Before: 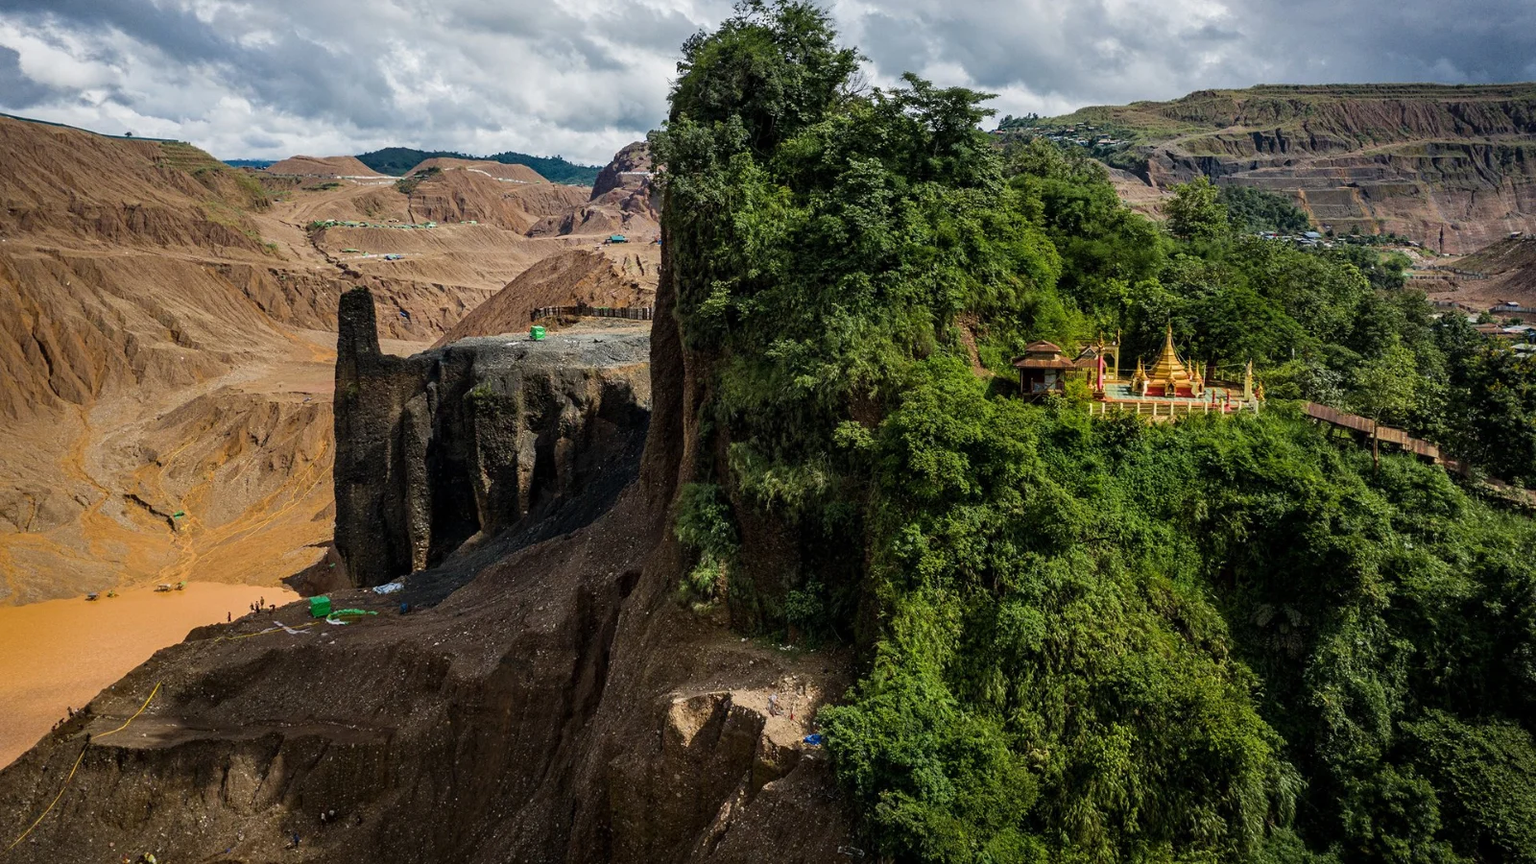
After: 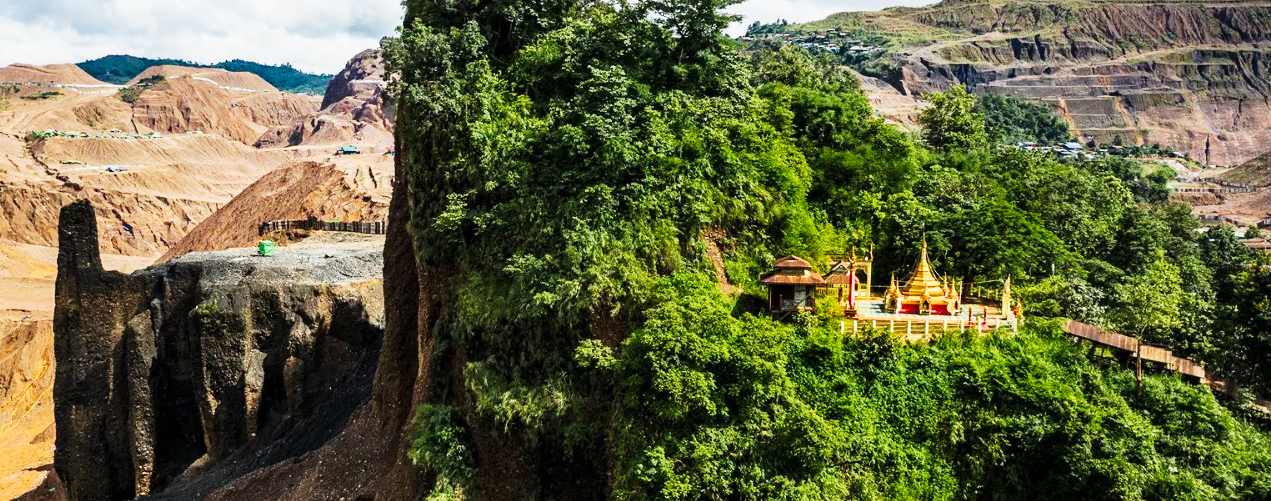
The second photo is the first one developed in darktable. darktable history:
crop: left 18.38%, top 11.092%, right 2.134%, bottom 33.217%
tone curve: curves: ch0 [(0, 0) (0.003, 0.003) (0.011, 0.013) (0.025, 0.028) (0.044, 0.05) (0.069, 0.078) (0.1, 0.113) (0.136, 0.153) (0.177, 0.2) (0.224, 0.271) (0.277, 0.374) (0.335, 0.47) (0.399, 0.574) (0.468, 0.688) (0.543, 0.79) (0.623, 0.859) (0.709, 0.919) (0.801, 0.957) (0.898, 0.978) (1, 1)], preserve colors none
